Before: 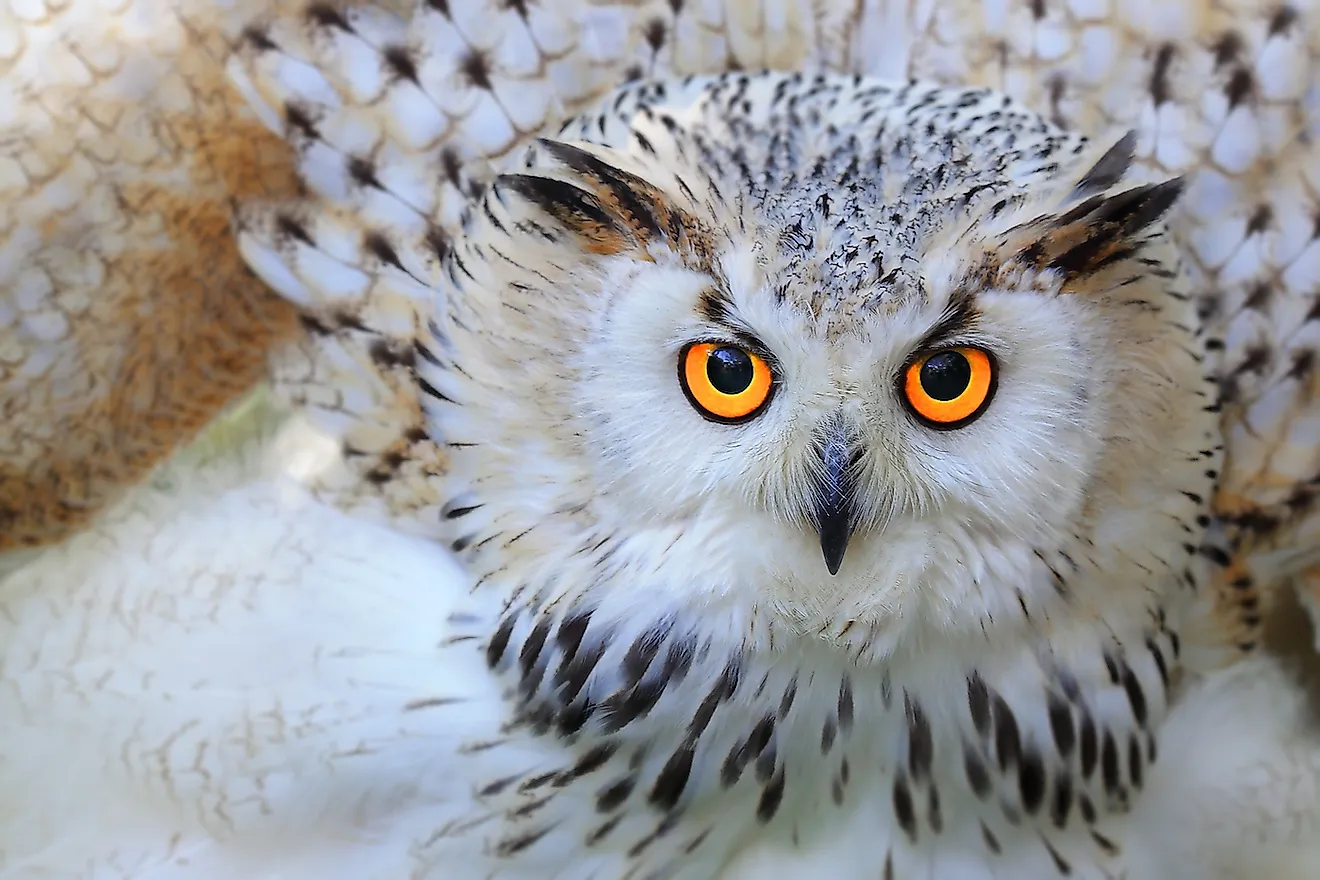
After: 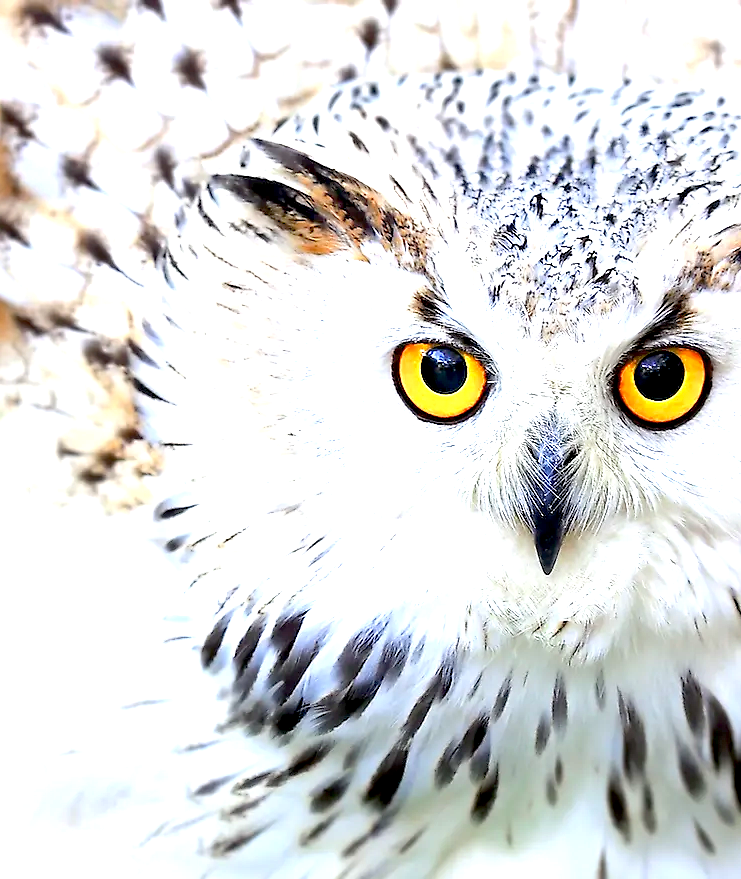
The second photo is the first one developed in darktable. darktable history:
crop: left 21.737%, right 22.089%, bottom 0.014%
exposure: black level correction 0.009, exposure 1.416 EV, compensate highlight preservation false
